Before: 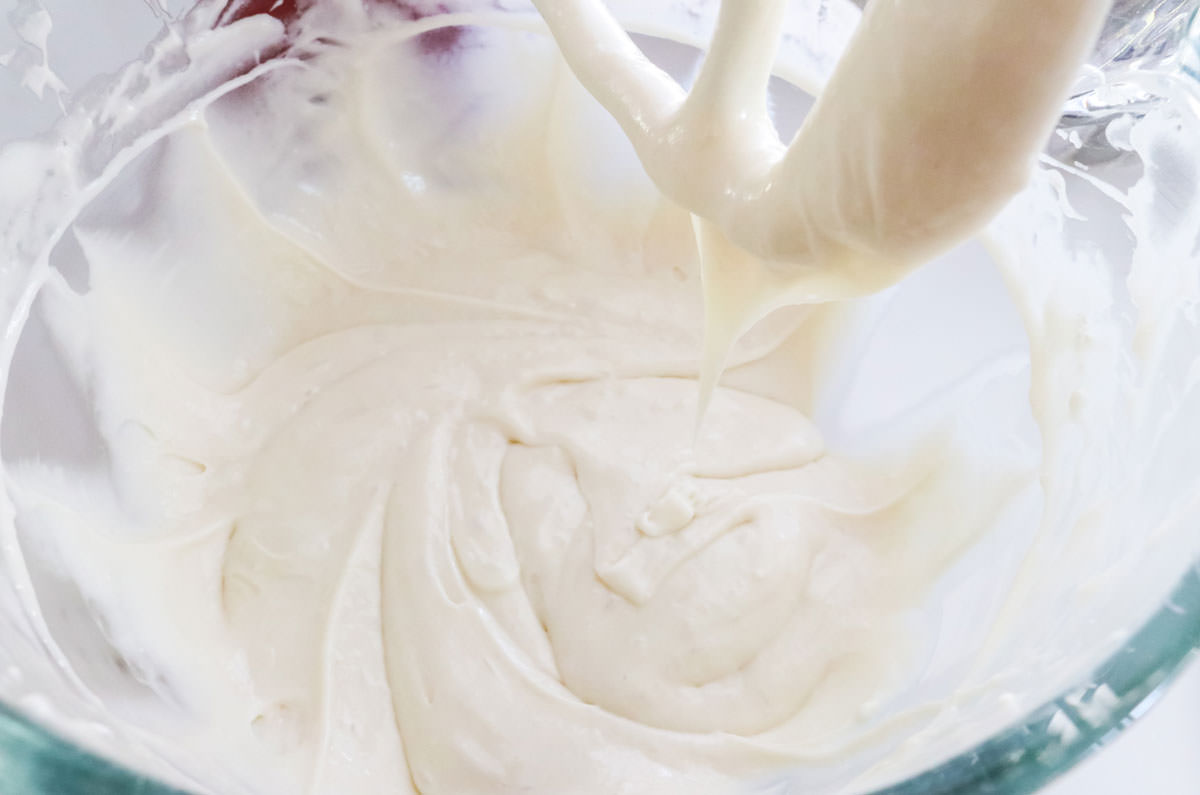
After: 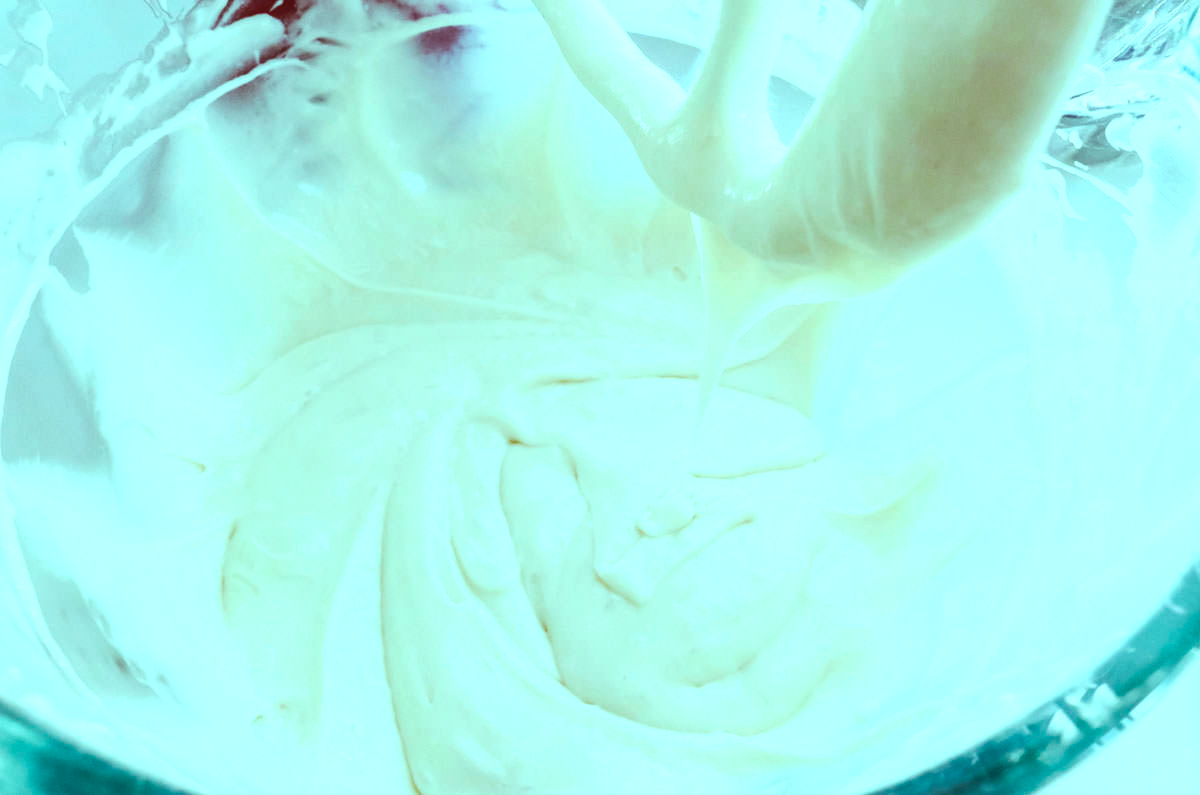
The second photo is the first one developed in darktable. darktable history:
color balance rgb: power › luminance -14.982%, highlights gain › chroma 7.57%, highlights gain › hue 187.84°, global offset › luminance 0.756%, perceptual saturation grading › global saturation -0.064%, perceptual saturation grading › highlights -17.475%, perceptual saturation grading › mid-tones 33.319%, perceptual saturation grading › shadows 50.331%, perceptual brilliance grading › highlights 9.761%, perceptual brilliance grading › shadows -4.529%, global vibrance 20%
